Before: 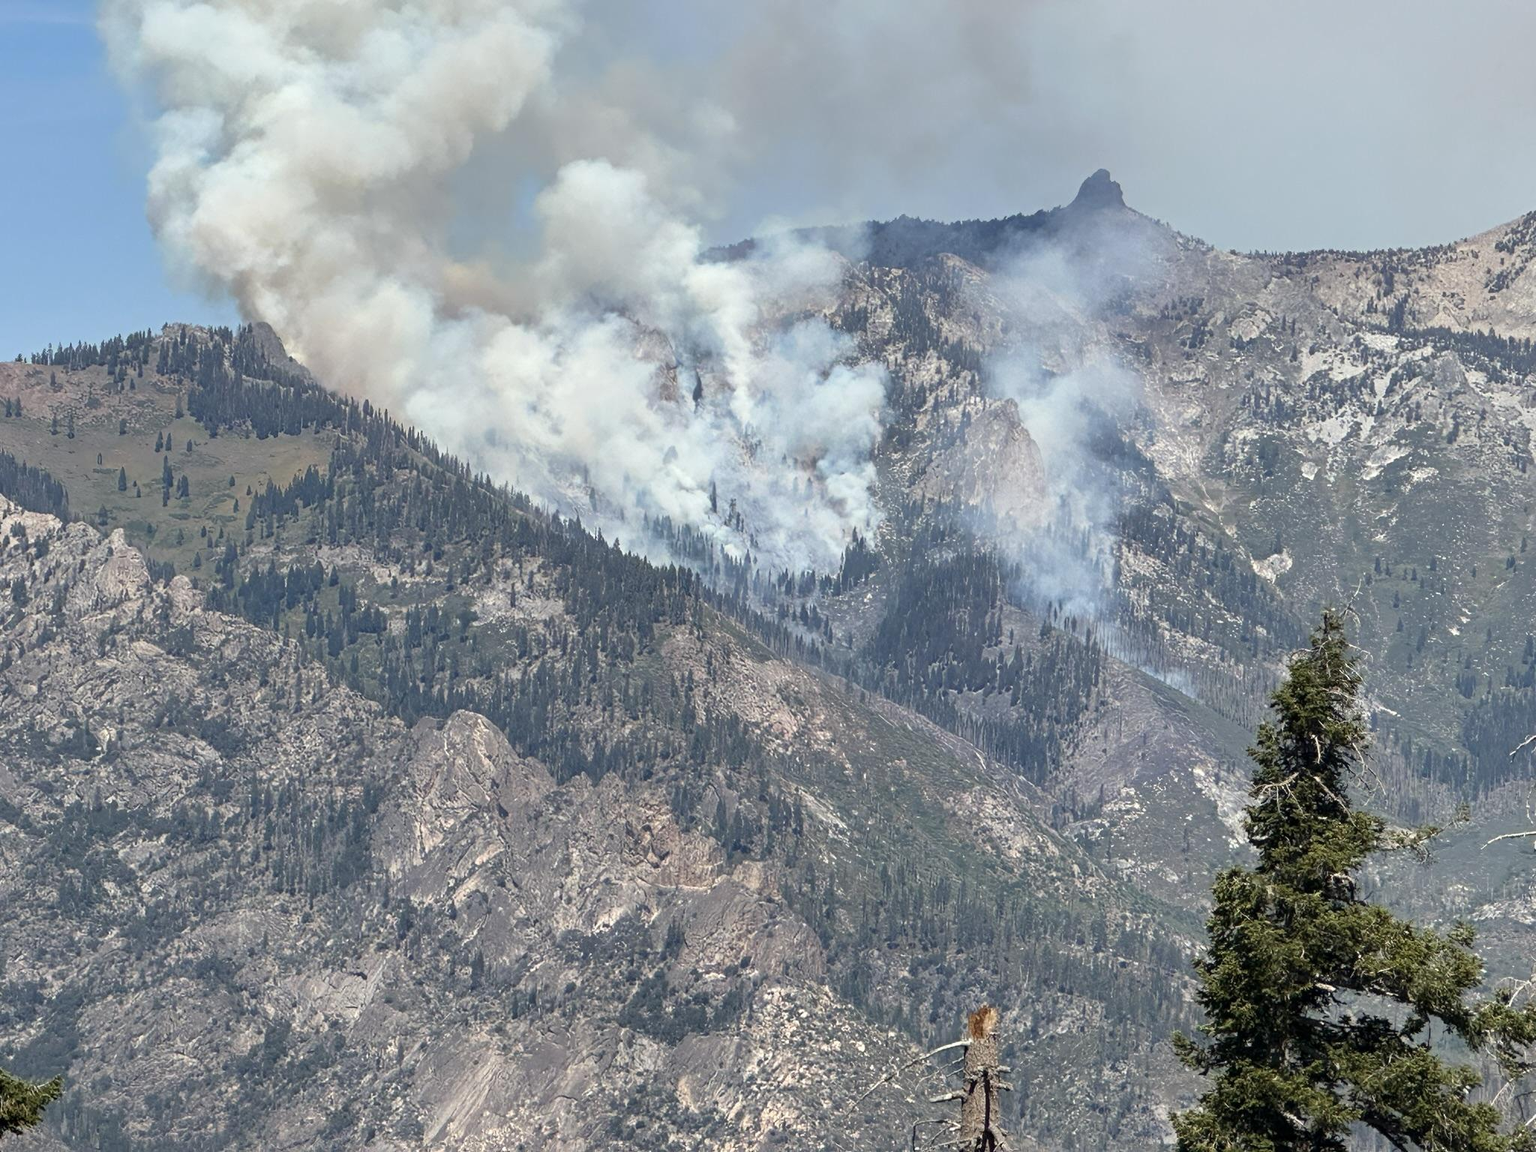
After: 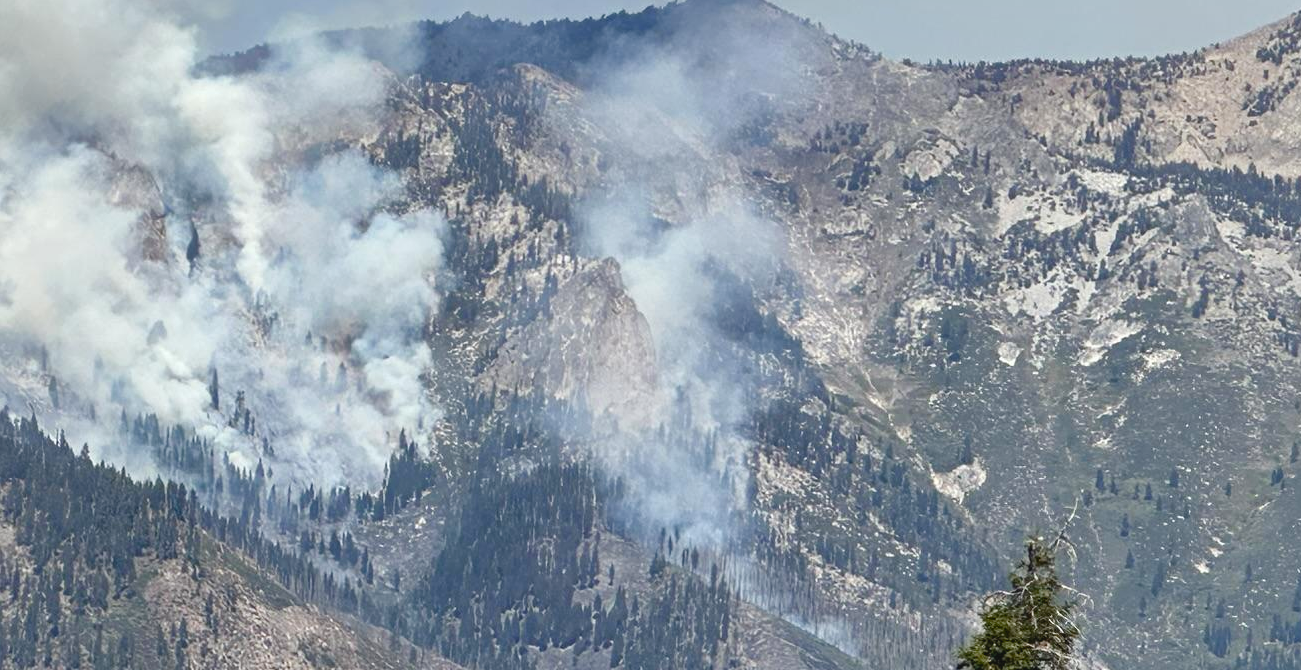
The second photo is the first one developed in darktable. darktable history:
contrast brightness saturation: contrast -0.106
color balance rgb: perceptual saturation grading › global saturation 20%, perceptual saturation grading › highlights -25.296%, perceptual saturation grading › shadows 50.265%, contrast 5.669%
local contrast: mode bilateral grid, contrast 20, coarseness 51, detail 119%, midtone range 0.2
crop: left 35.994%, top 17.865%, right 0.473%, bottom 38.474%
